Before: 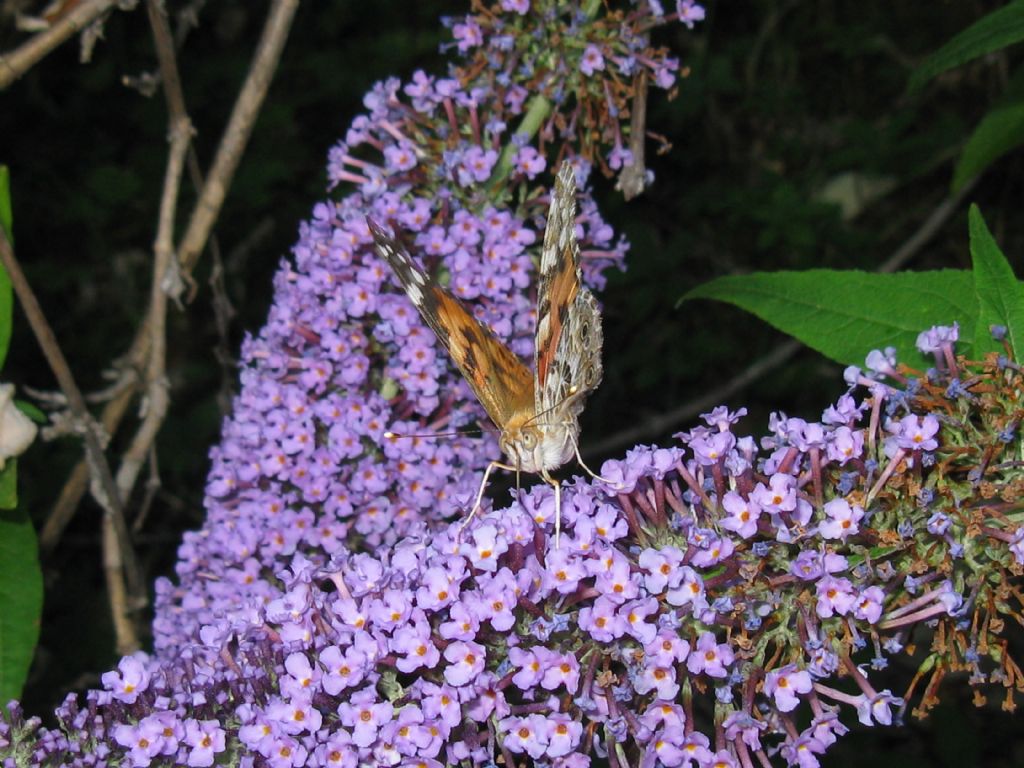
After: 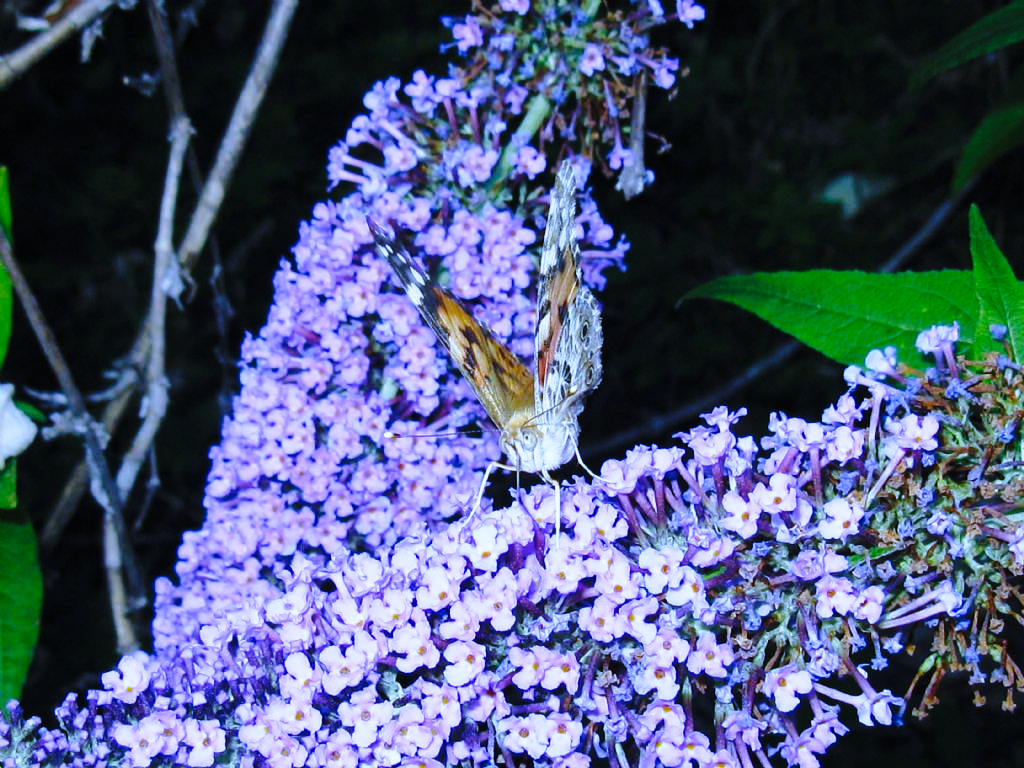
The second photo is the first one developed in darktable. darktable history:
white balance: red 0.766, blue 1.537
base curve: curves: ch0 [(0, 0) (0.04, 0.03) (0.133, 0.232) (0.448, 0.748) (0.843, 0.968) (1, 1)], preserve colors none
